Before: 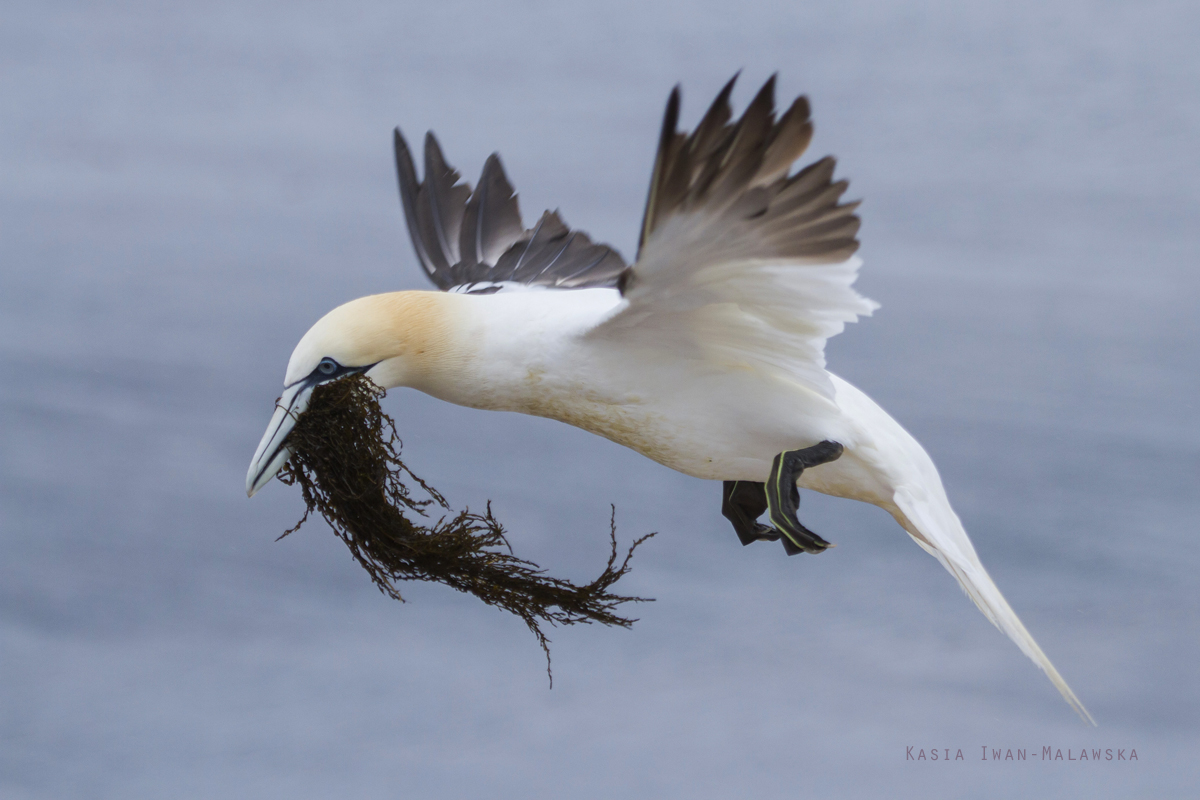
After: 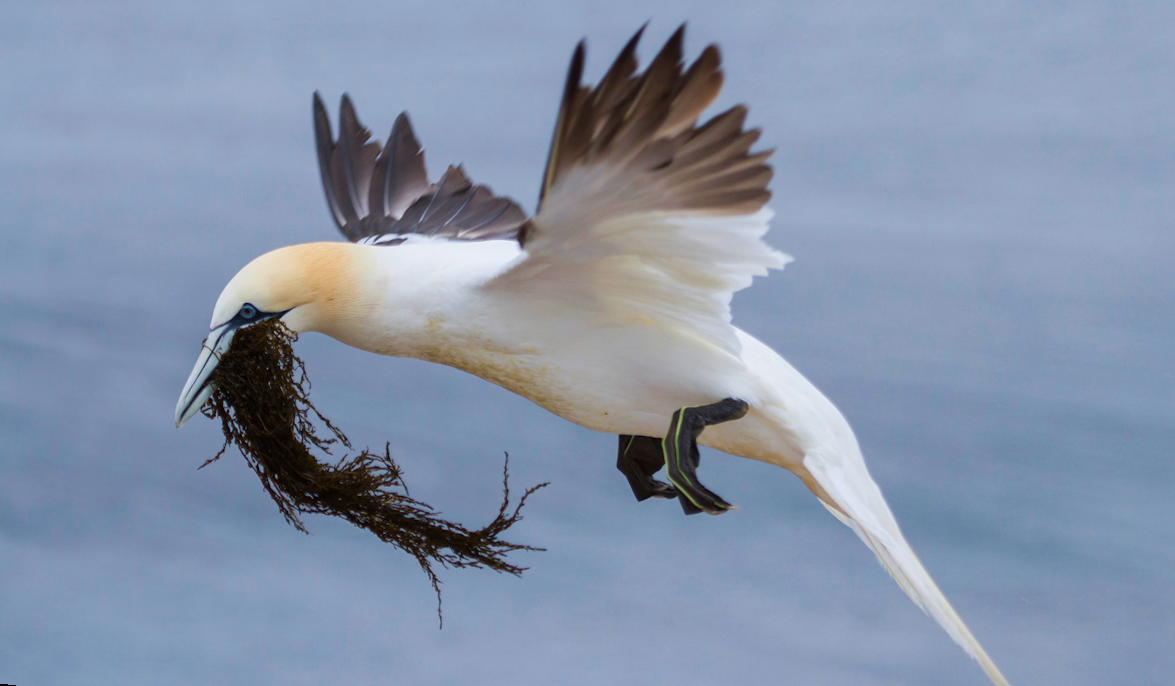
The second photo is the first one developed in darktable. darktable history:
velvia: on, module defaults
rotate and perspective: rotation 1.69°, lens shift (vertical) -0.023, lens shift (horizontal) -0.291, crop left 0.025, crop right 0.988, crop top 0.092, crop bottom 0.842
